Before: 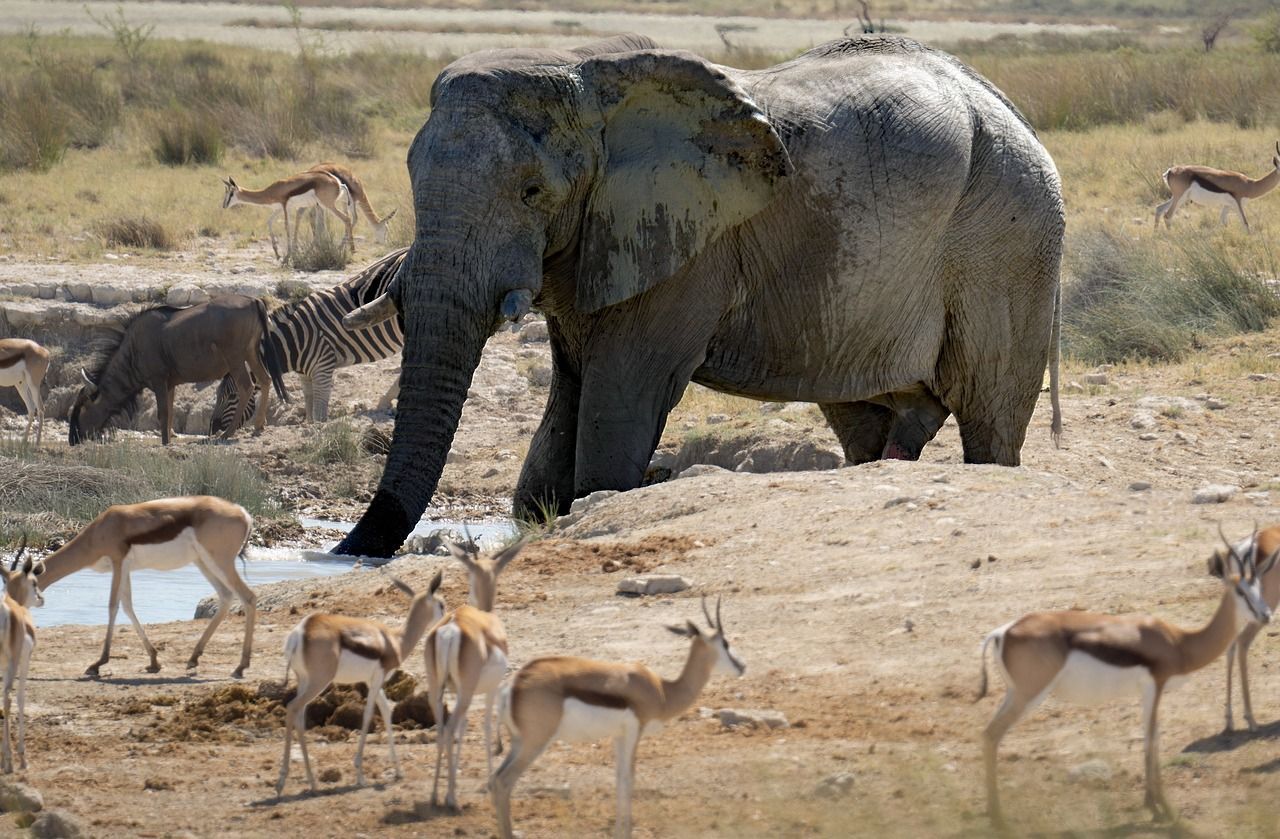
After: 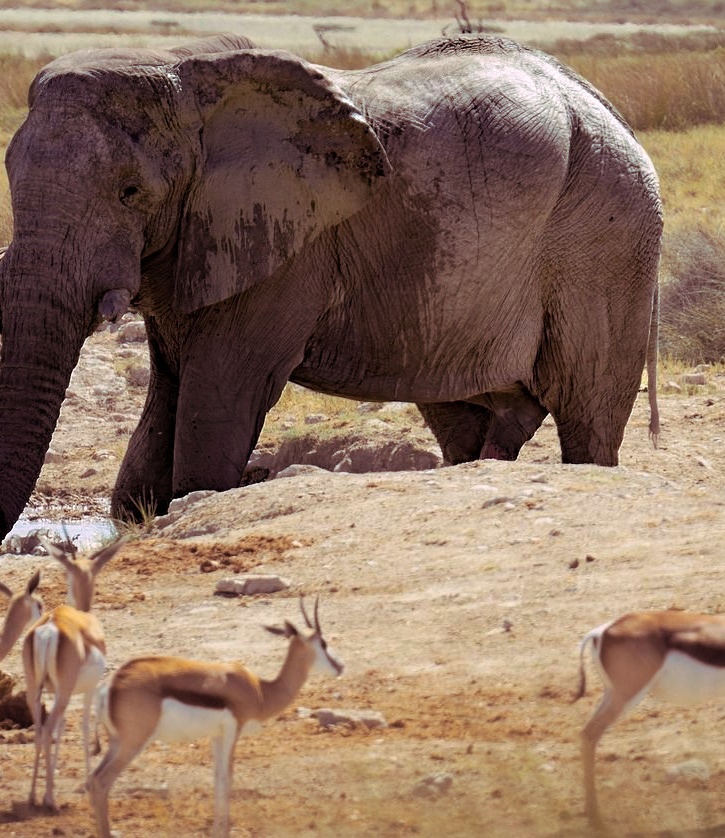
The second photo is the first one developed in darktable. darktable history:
crop: left 31.458%, top 0%, right 11.876%
split-toning: highlights › hue 298.8°, highlights › saturation 0.73, compress 41.76%
color balance rgb: perceptual saturation grading › global saturation 34.05%, global vibrance 5.56%
